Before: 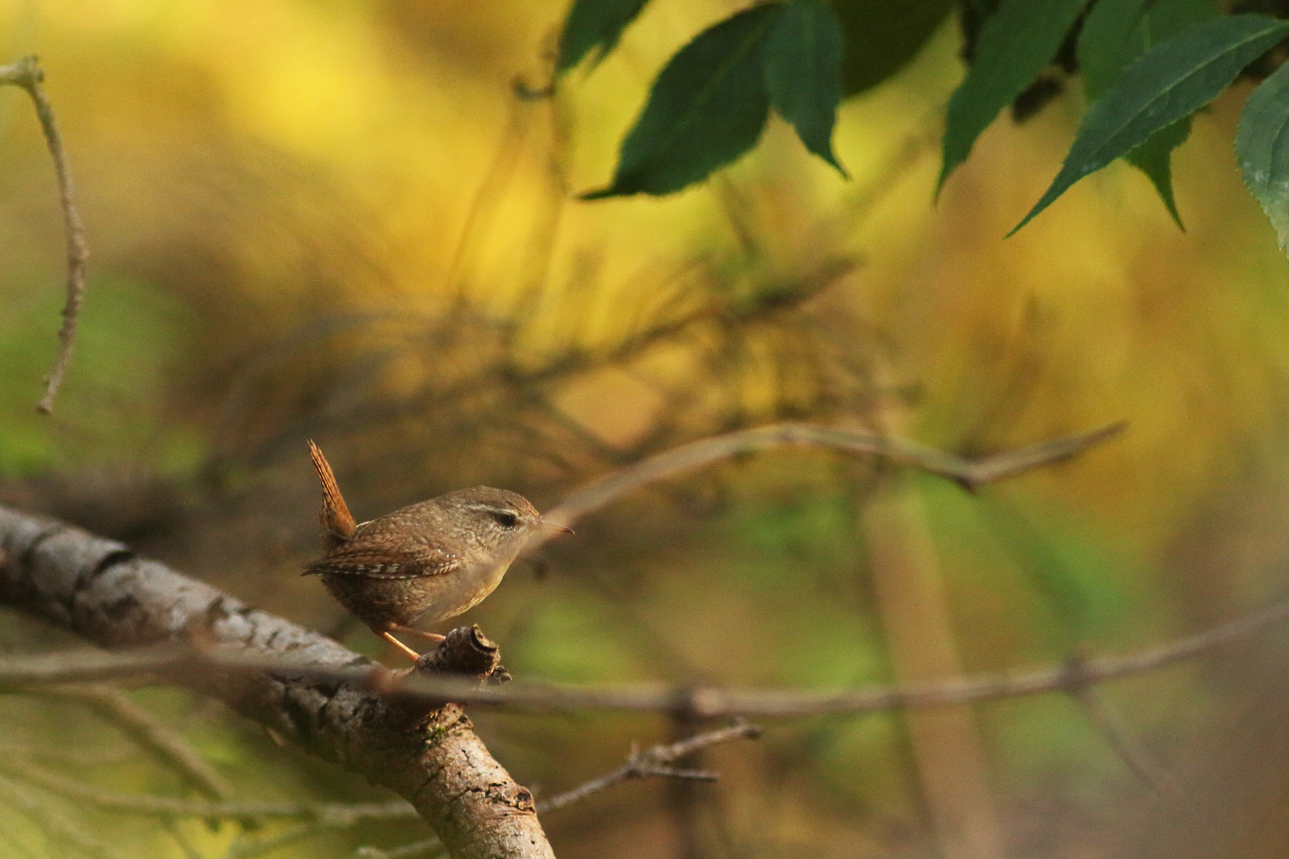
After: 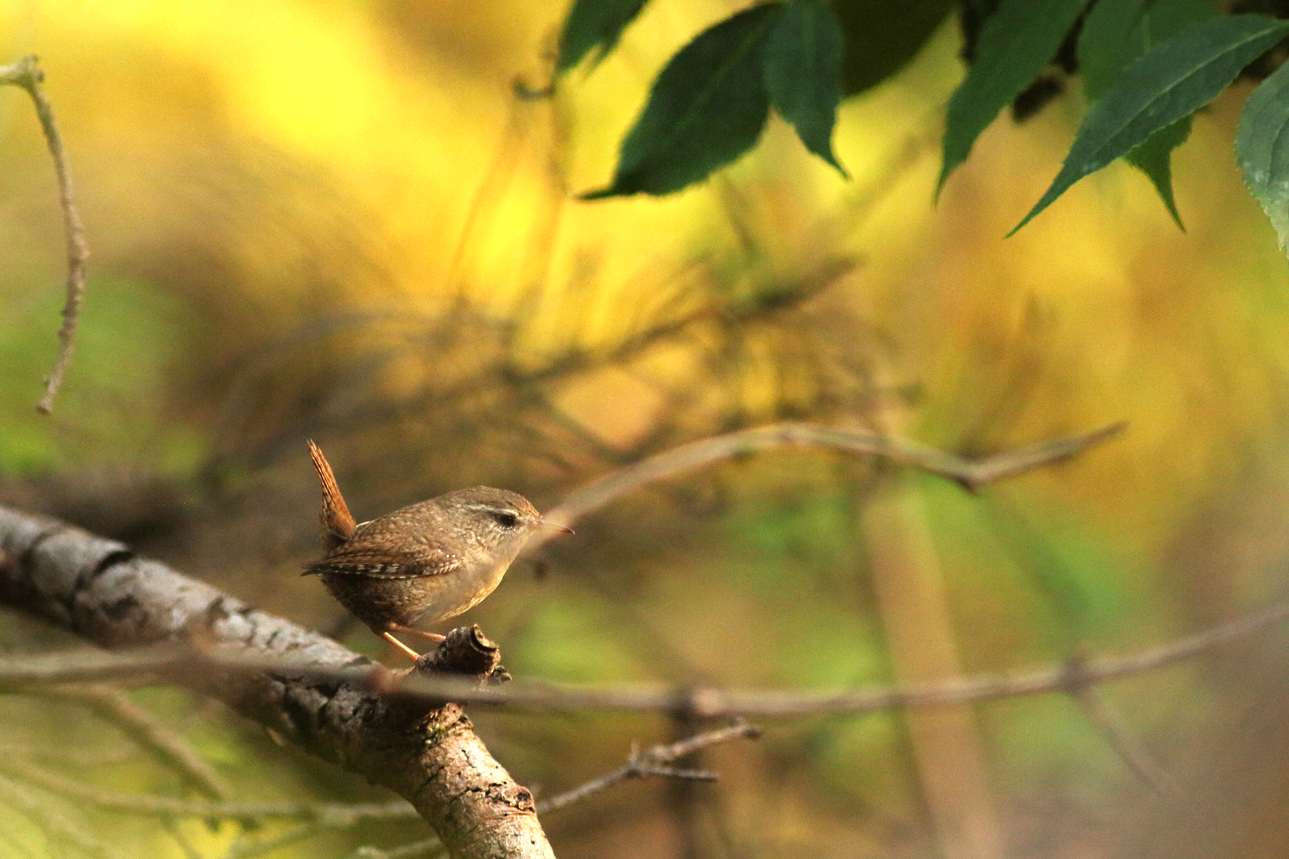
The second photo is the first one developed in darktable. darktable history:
tone equalizer: -8 EV -0.74 EV, -7 EV -0.721 EV, -6 EV -0.599 EV, -5 EV -0.41 EV, -3 EV 0.378 EV, -2 EV 0.6 EV, -1 EV 0.691 EV, +0 EV 0.72 EV
